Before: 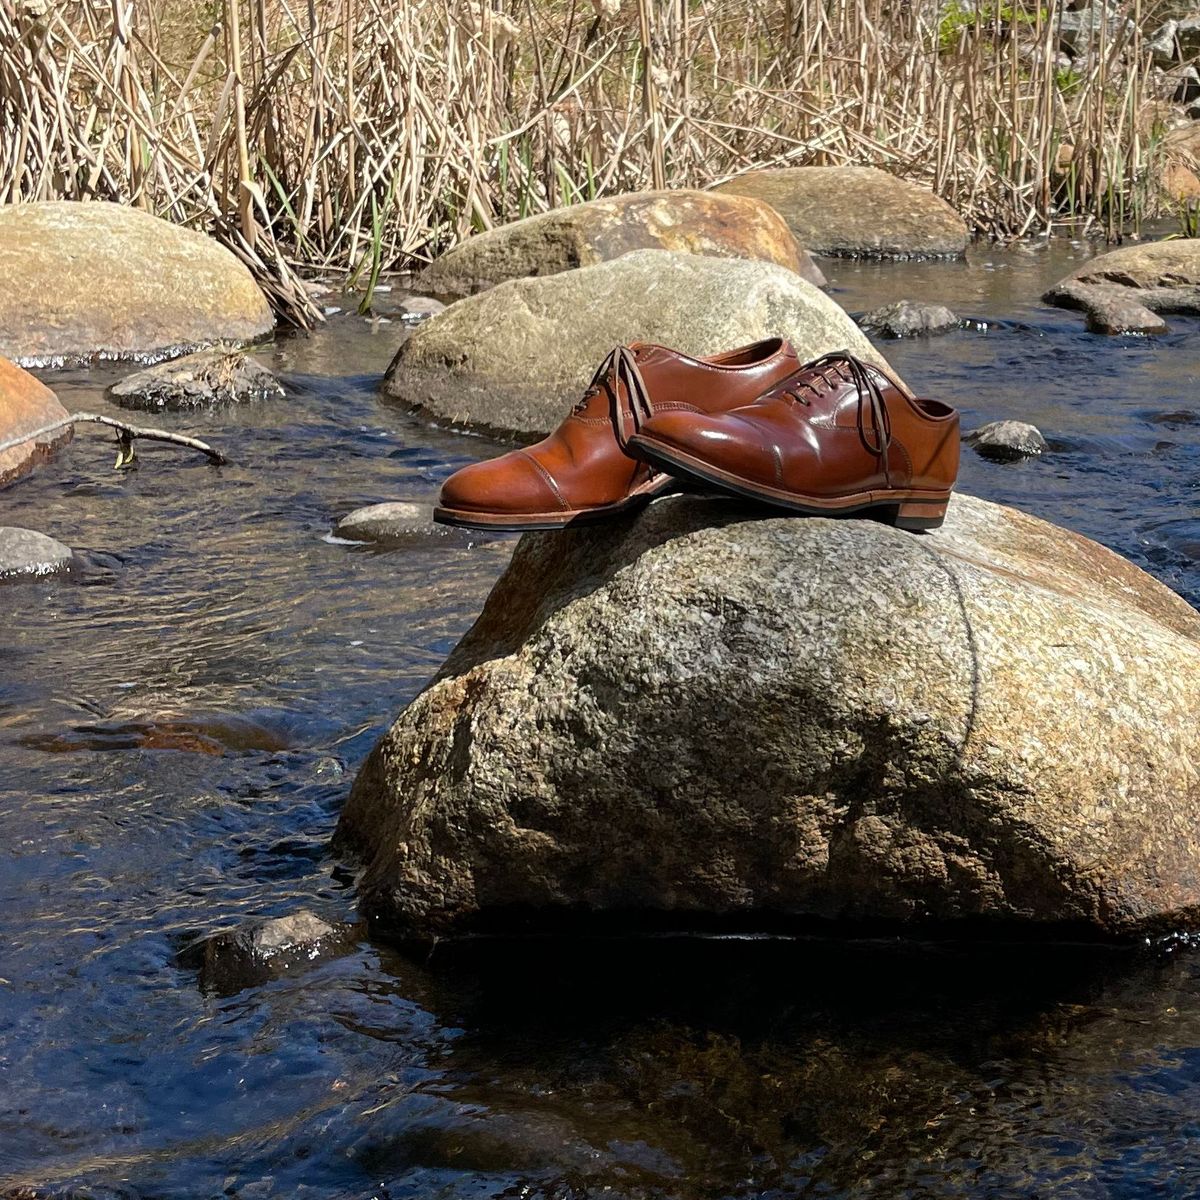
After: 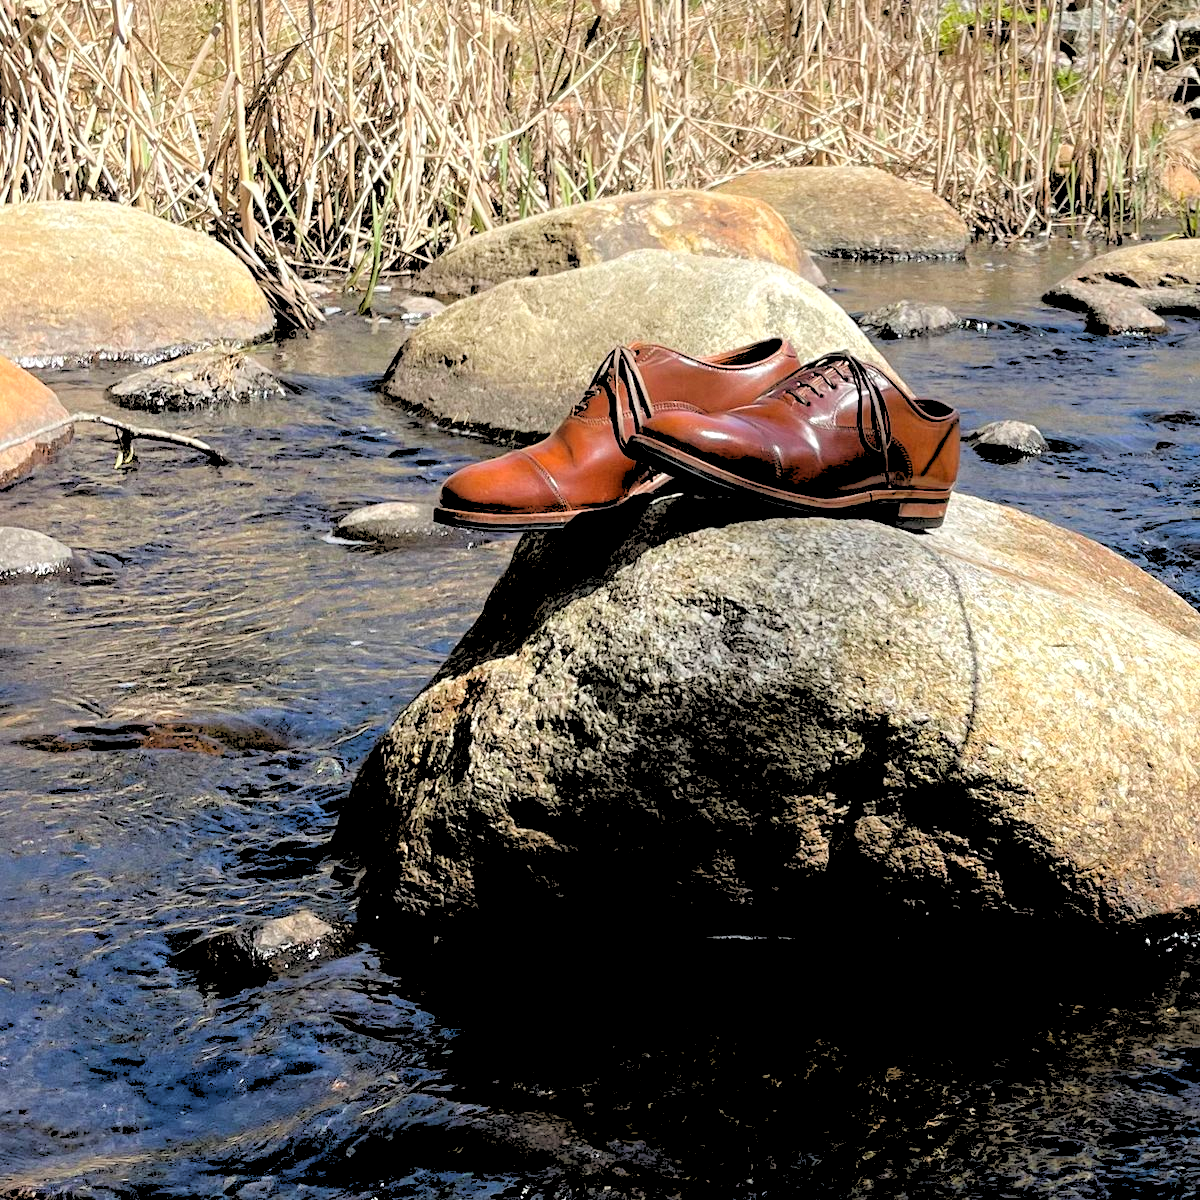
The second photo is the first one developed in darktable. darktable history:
rgb levels: levels [[0.027, 0.429, 0.996], [0, 0.5, 1], [0, 0.5, 1]]
levels: levels [0, 0.476, 0.951]
